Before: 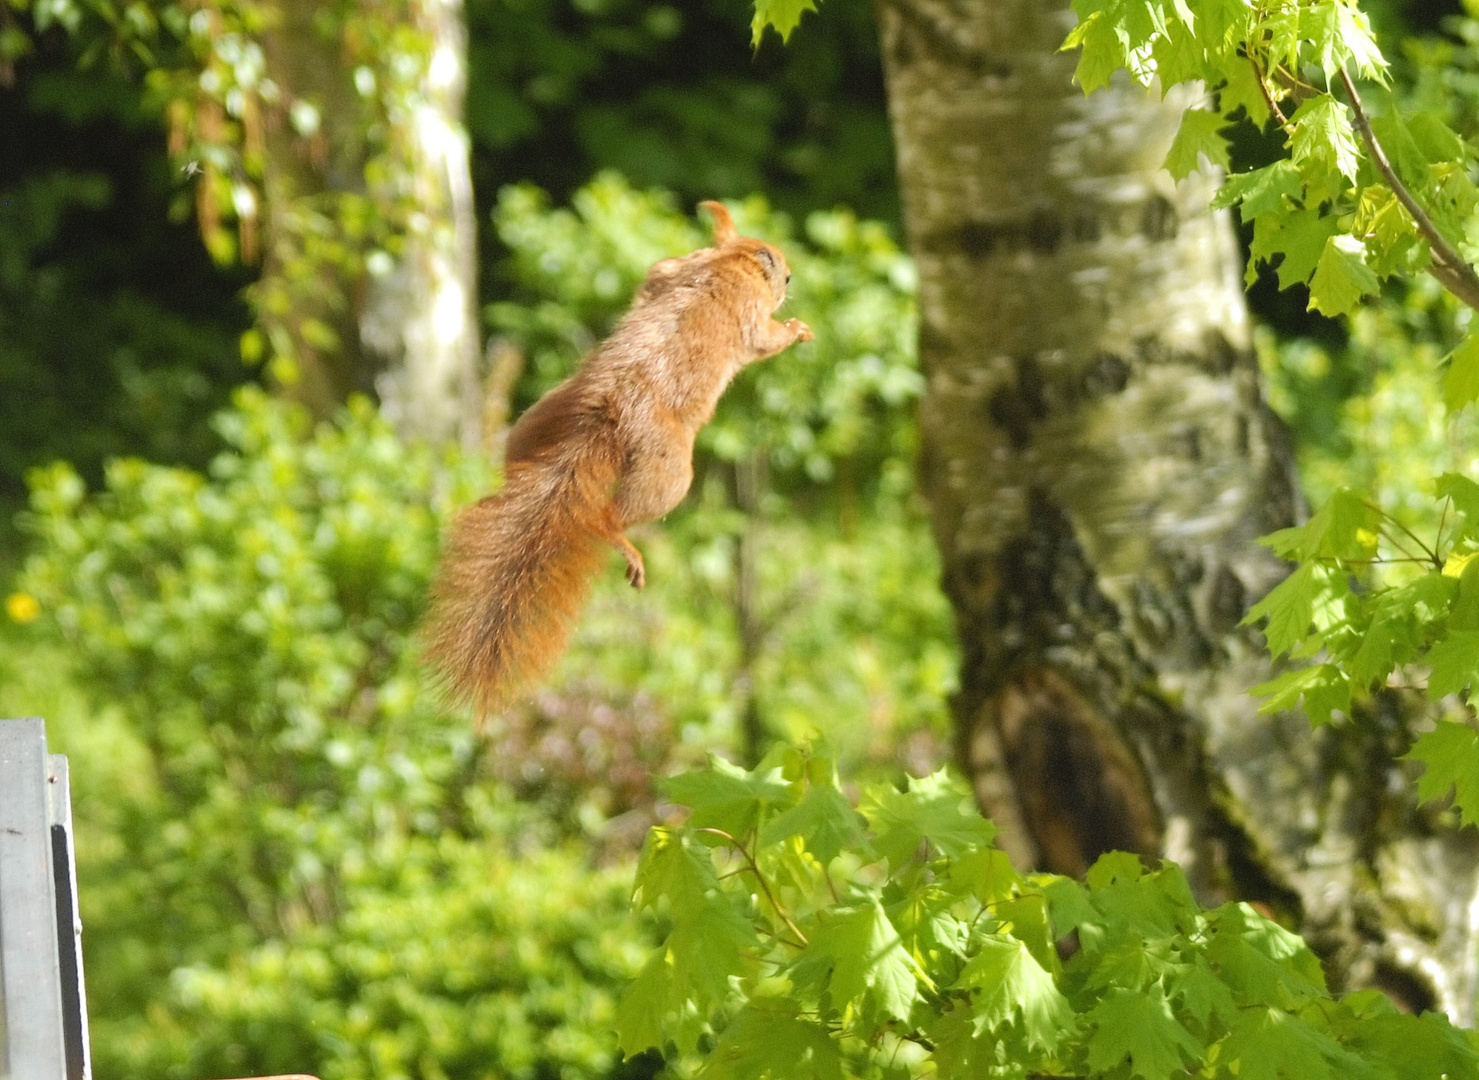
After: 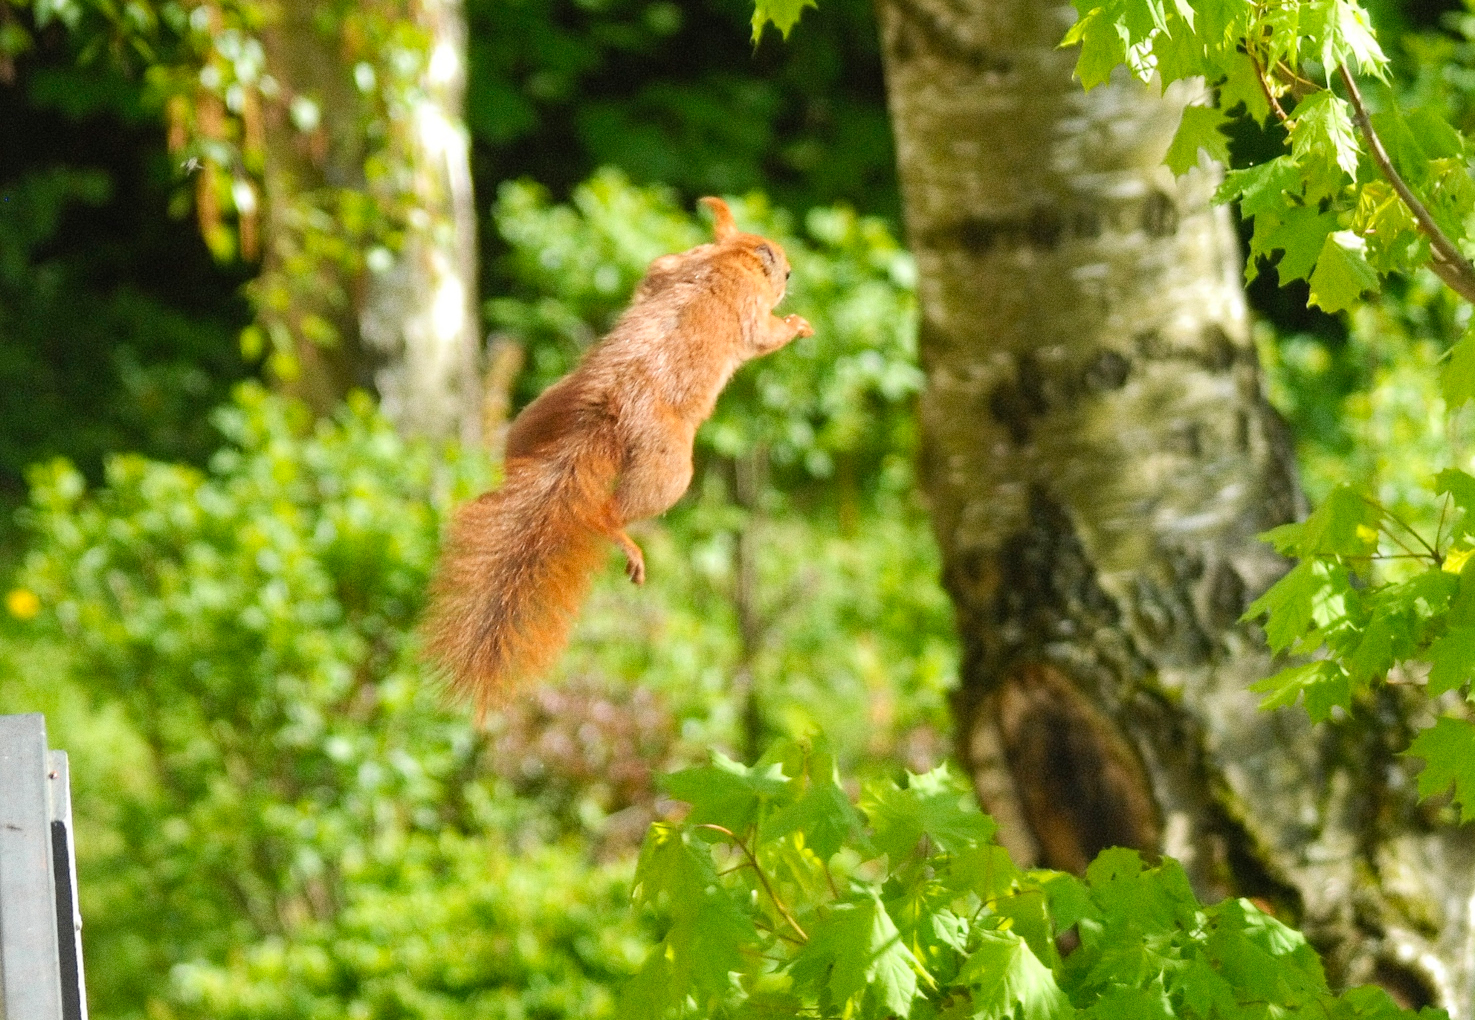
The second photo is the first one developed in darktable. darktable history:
crop: top 0.448%, right 0.264%, bottom 5.045%
grain: coarseness 0.09 ISO
